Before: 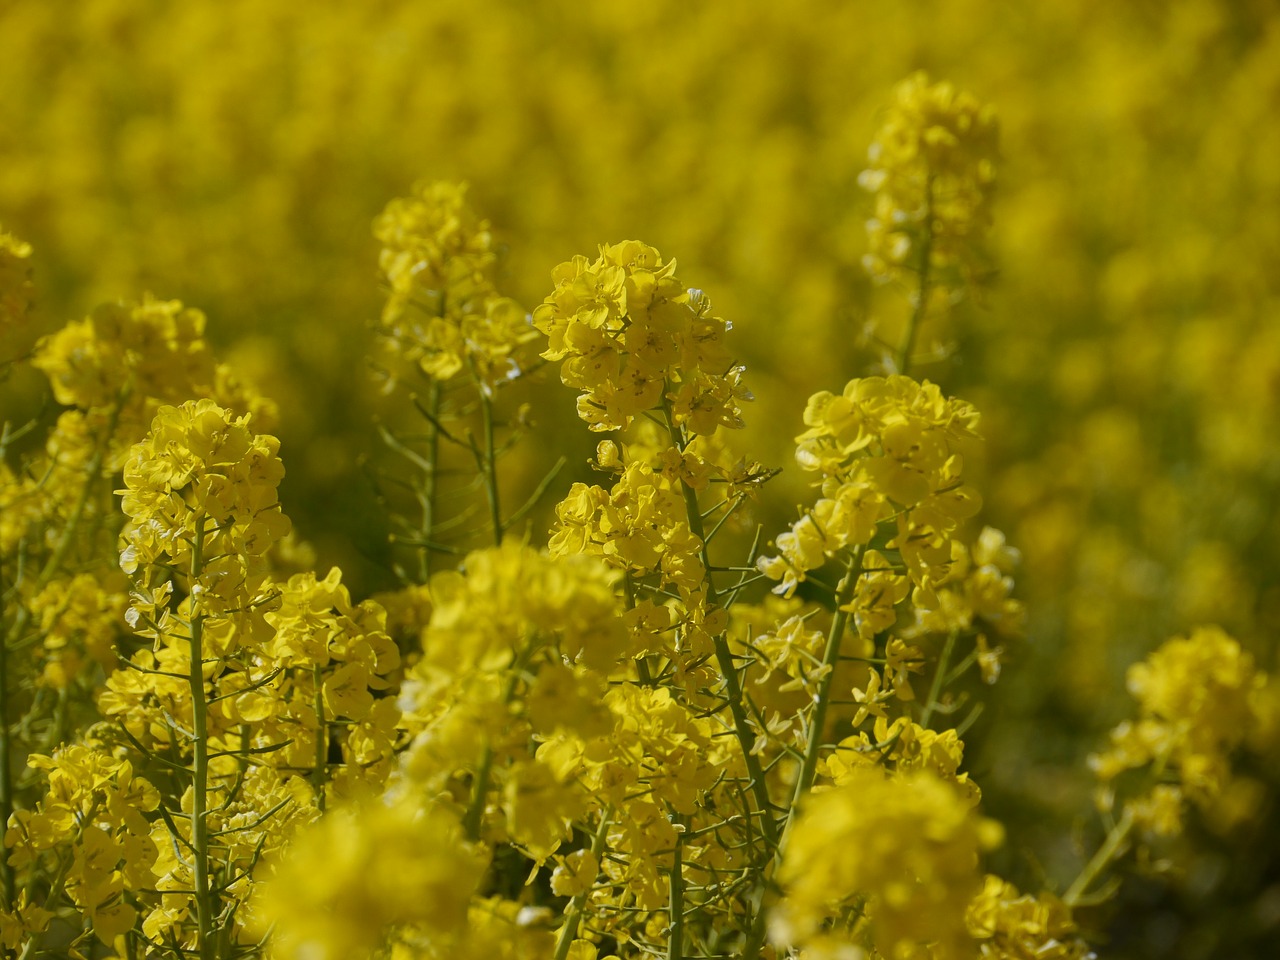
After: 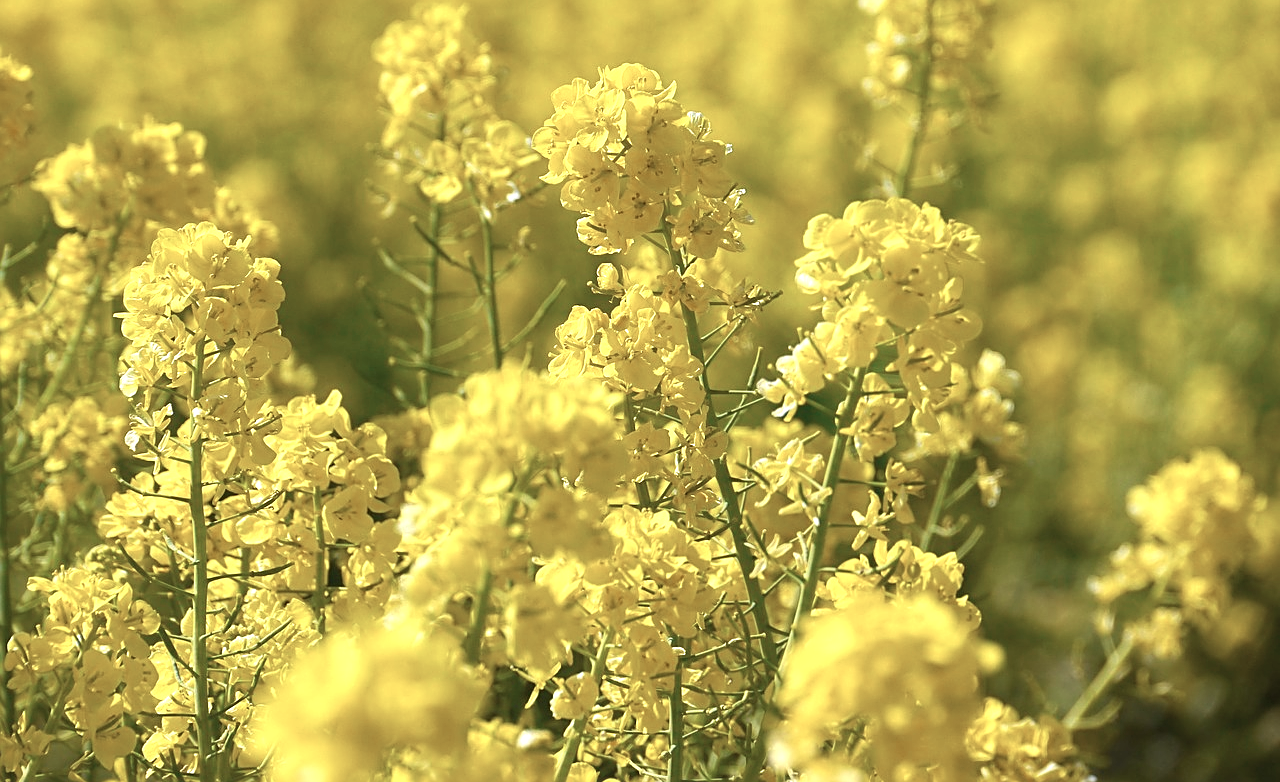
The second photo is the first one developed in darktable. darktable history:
sharpen: on, module defaults
crop and rotate: top 18.507%
tone equalizer: on, module defaults
exposure: black level correction 0, exposure 1.125 EV, compensate exposure bias true, compensate highlight preservation false
color zones: curves: ch0 [(0, 0.5) (0.125, 0.4) (0.25, 0.5) (0.375, 0.4) (0.5, 0.4) (0.625, 0.35) (0.75, 0.35) (0.875, 0.5)]; ch1 [(0, 0.35) (0.125, 0.45) (0.25, 0.35) (0.375, 0.35) (0.5, 0.35) (0.625, 0.35) (0.75, 0.45) (0.875, 0.35)]; ch2 [(0, 0.6) (0.125, 0.5) (0.25, 0.5) (0.375, 0.6) (0.5, 0.6) (0.625, 0.5) (0.75, 0.5) (0.875, 0.5)]
